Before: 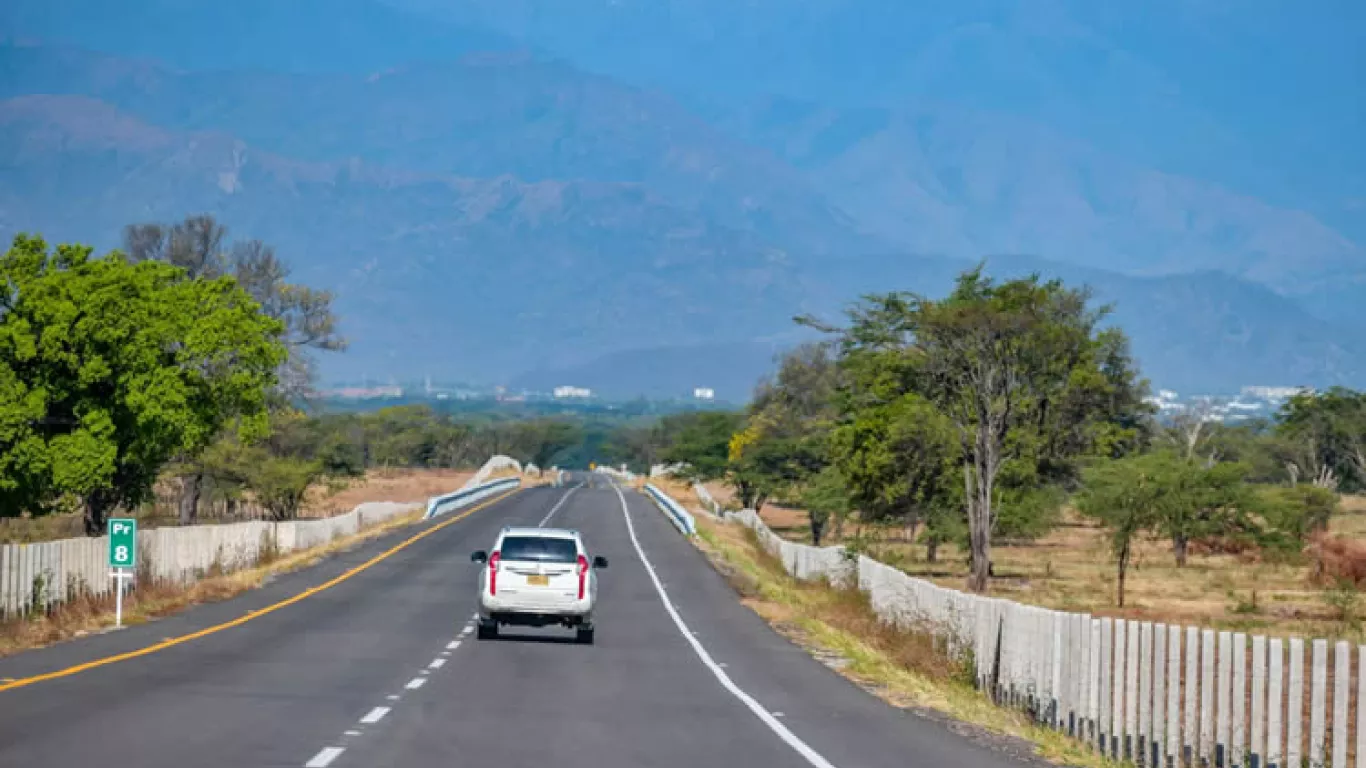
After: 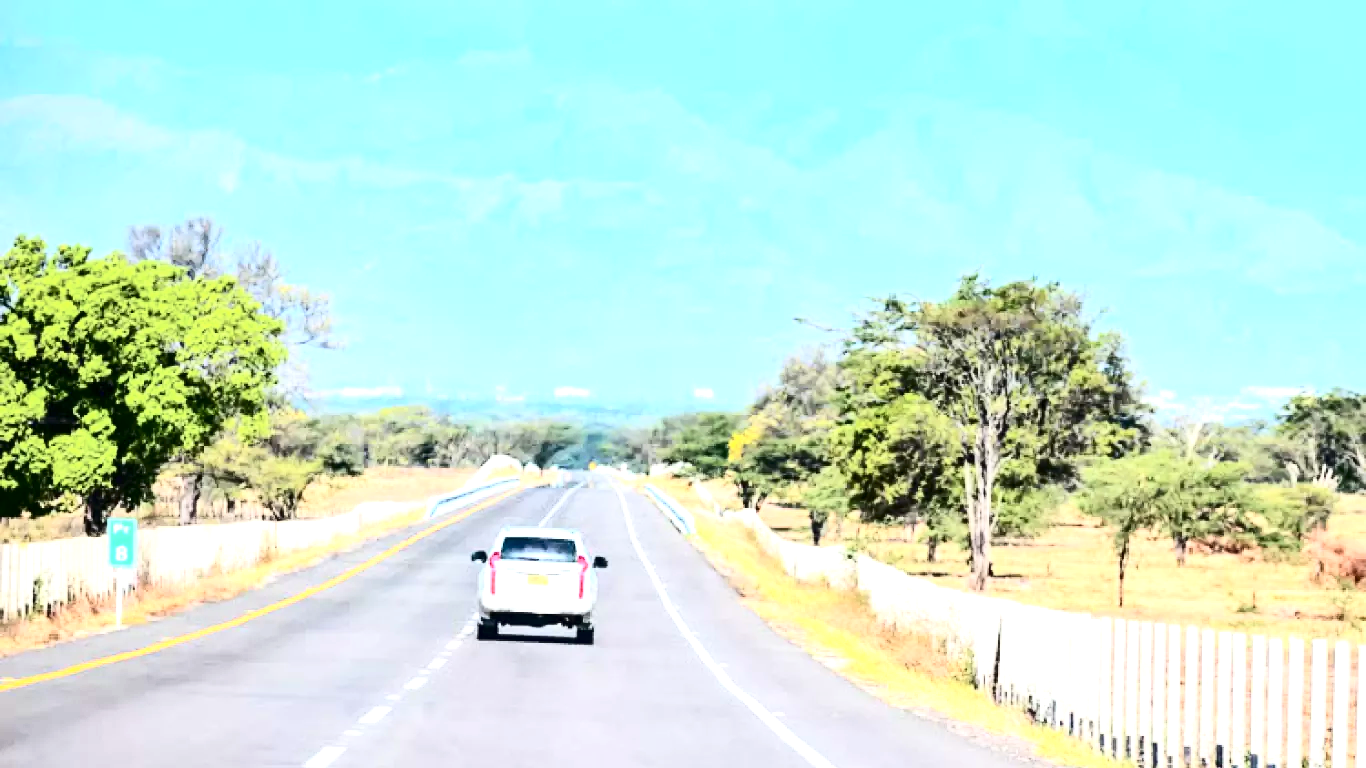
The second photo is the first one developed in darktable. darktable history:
exposure: black level correction 0, exposure 1.687 EV, compensate exposure bias true, compensate highlight preservation false
contrast brightness saturation: contrast 0.505, saturation -0.096
